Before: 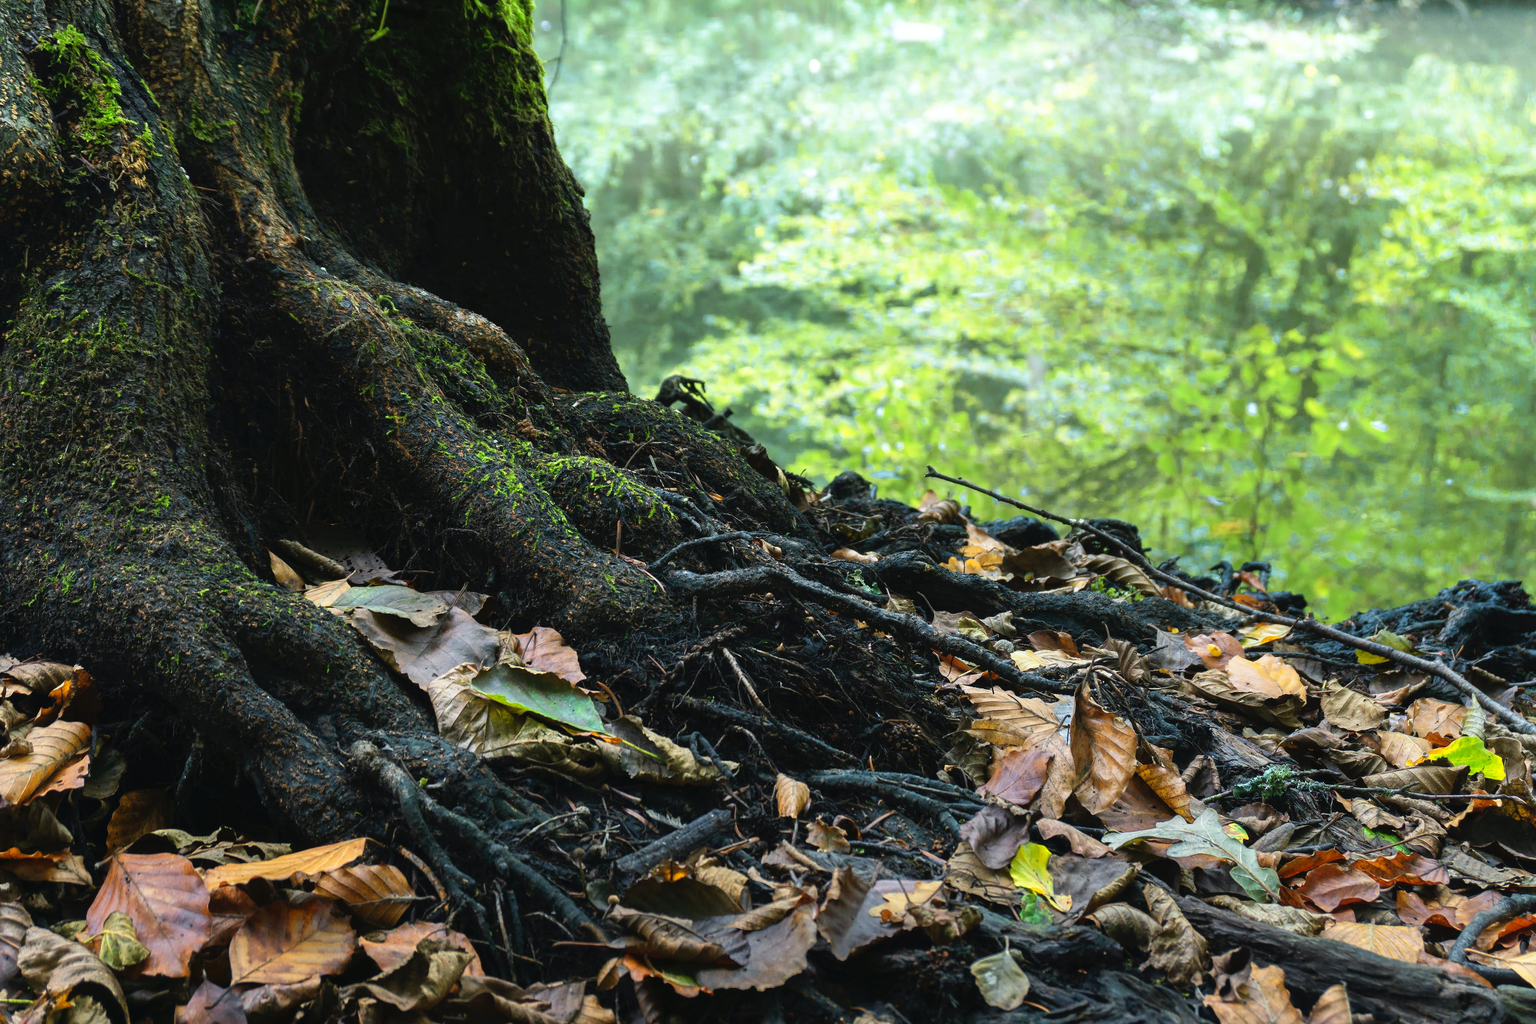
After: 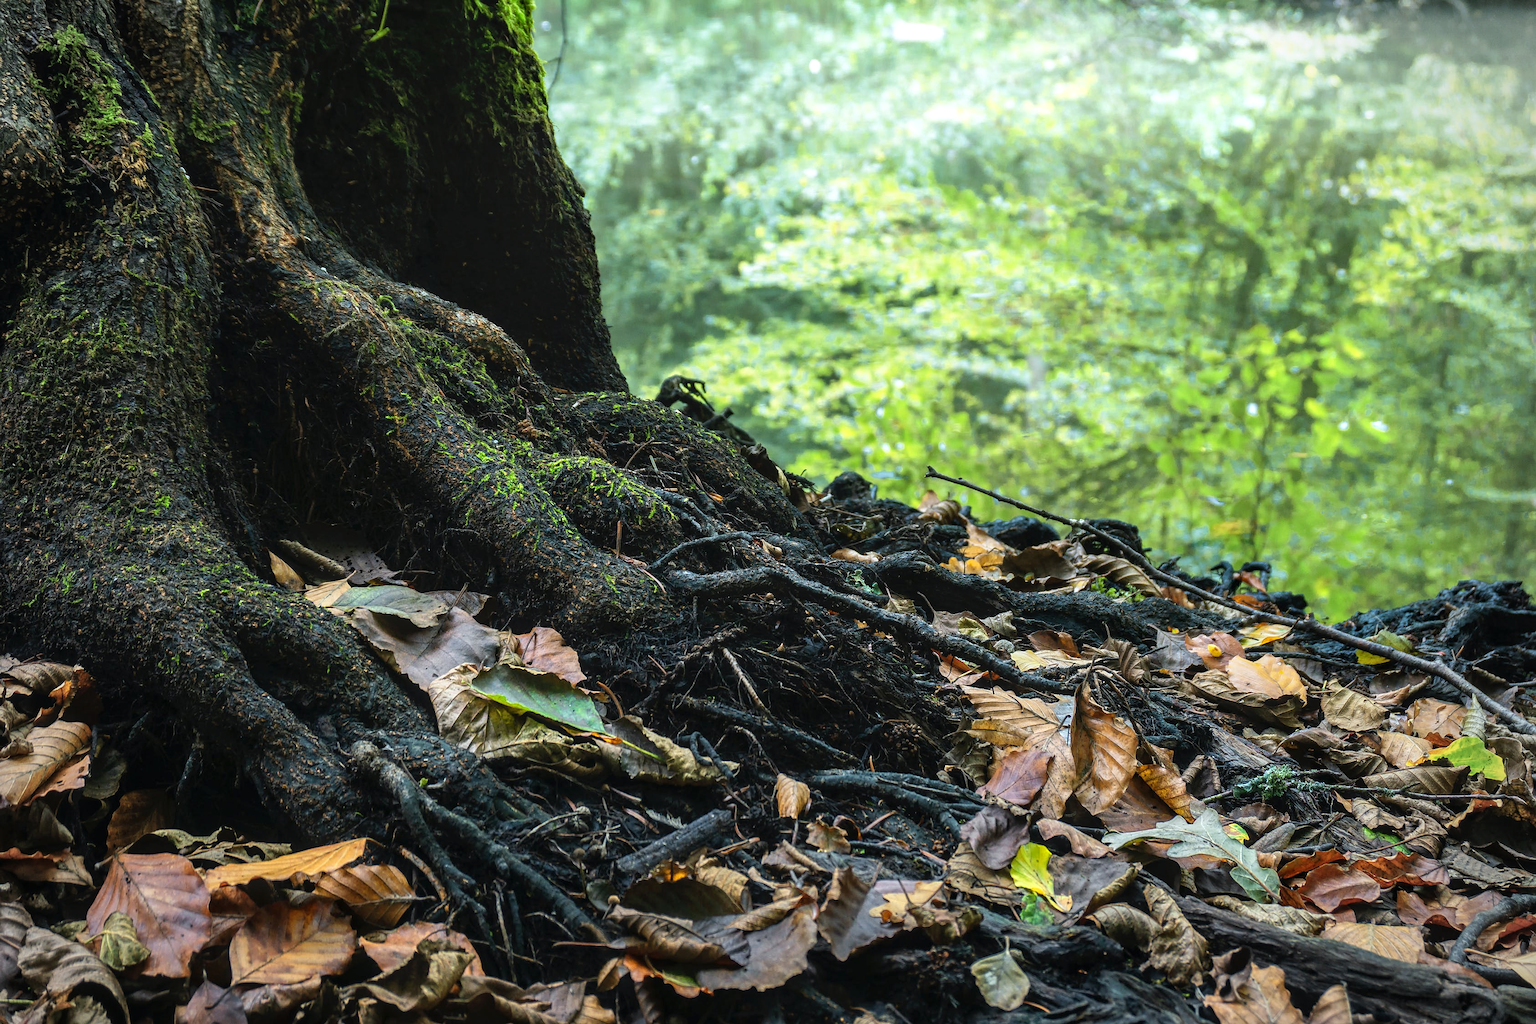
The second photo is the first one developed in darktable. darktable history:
vignetting: on, module defaults
sharpen: radius 1.559, amount 0.373, threshold 1.271
local contrast: on, module defaults
